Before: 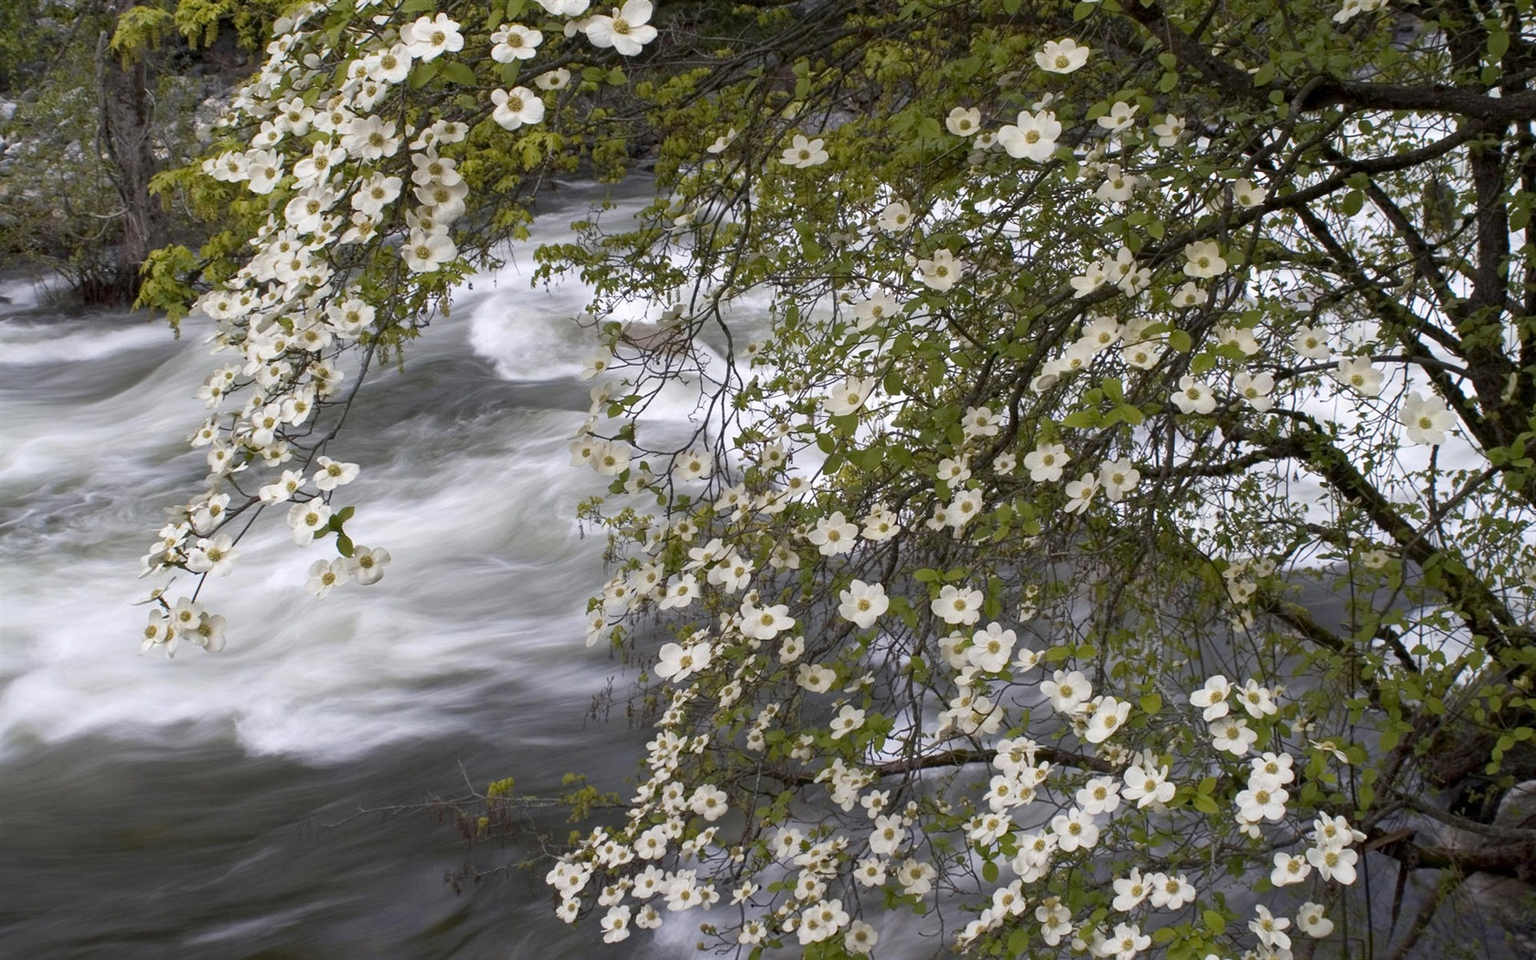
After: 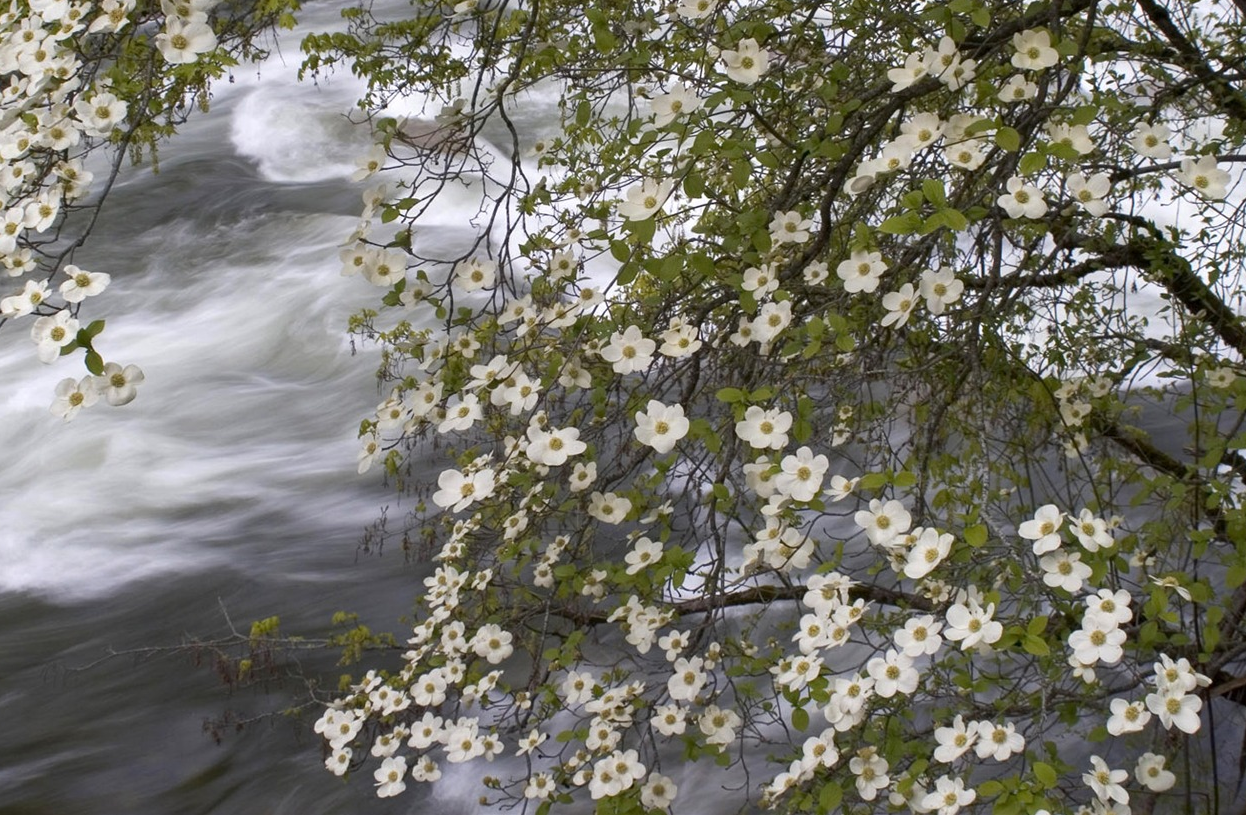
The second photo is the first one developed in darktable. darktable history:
crop: left 16.848%, top 22.351%, right 8.944%
